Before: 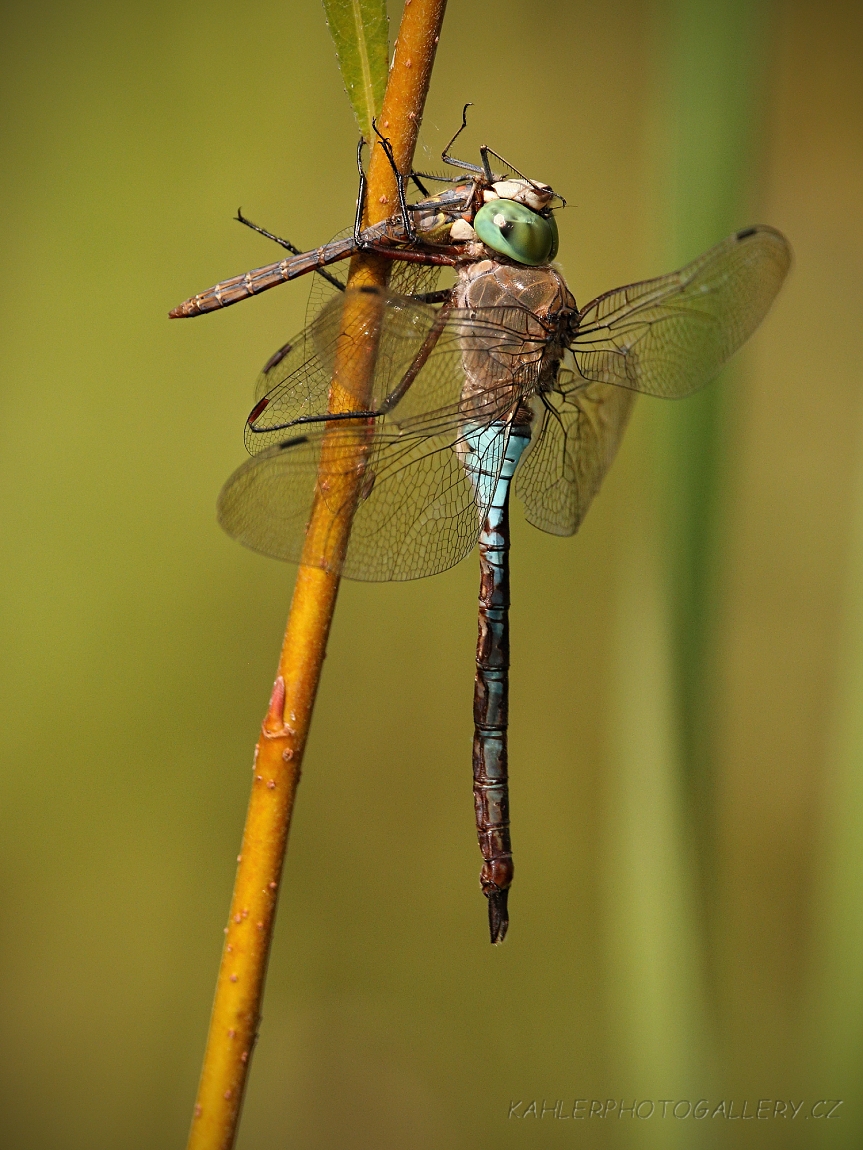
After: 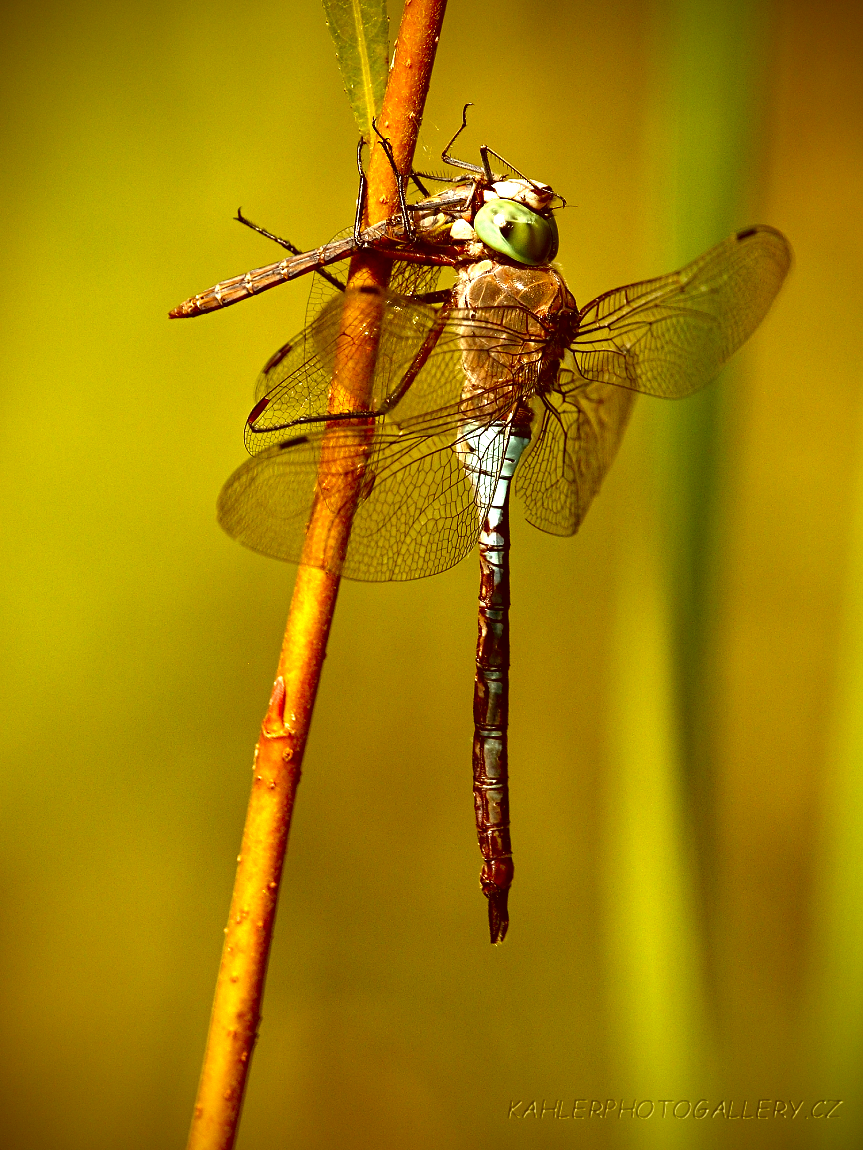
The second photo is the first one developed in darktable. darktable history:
exposure: black level correction 0.01, exposure 1 EV, compensate highlight preservation false
contrast brightness saturation: brightness -0.216, saturation 0.077
color correction: highlights a* 1.05, highlights b* 24.87, shadows a* 16, shadows b* 25.02
